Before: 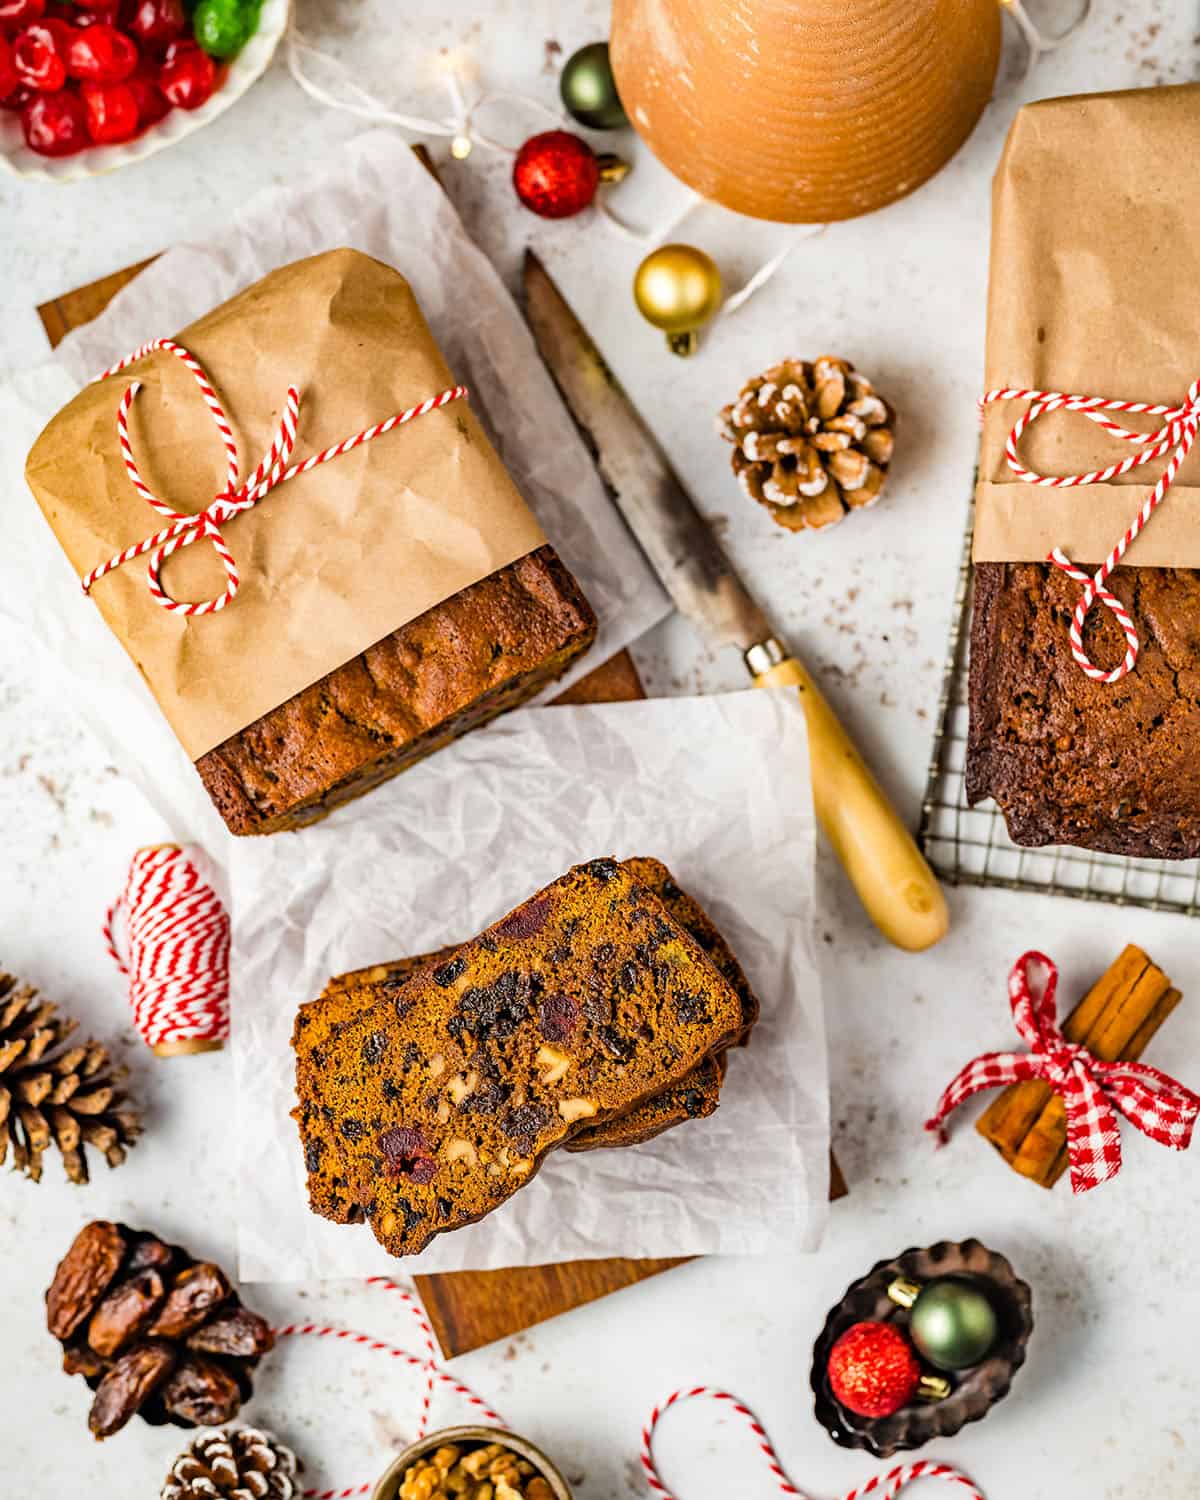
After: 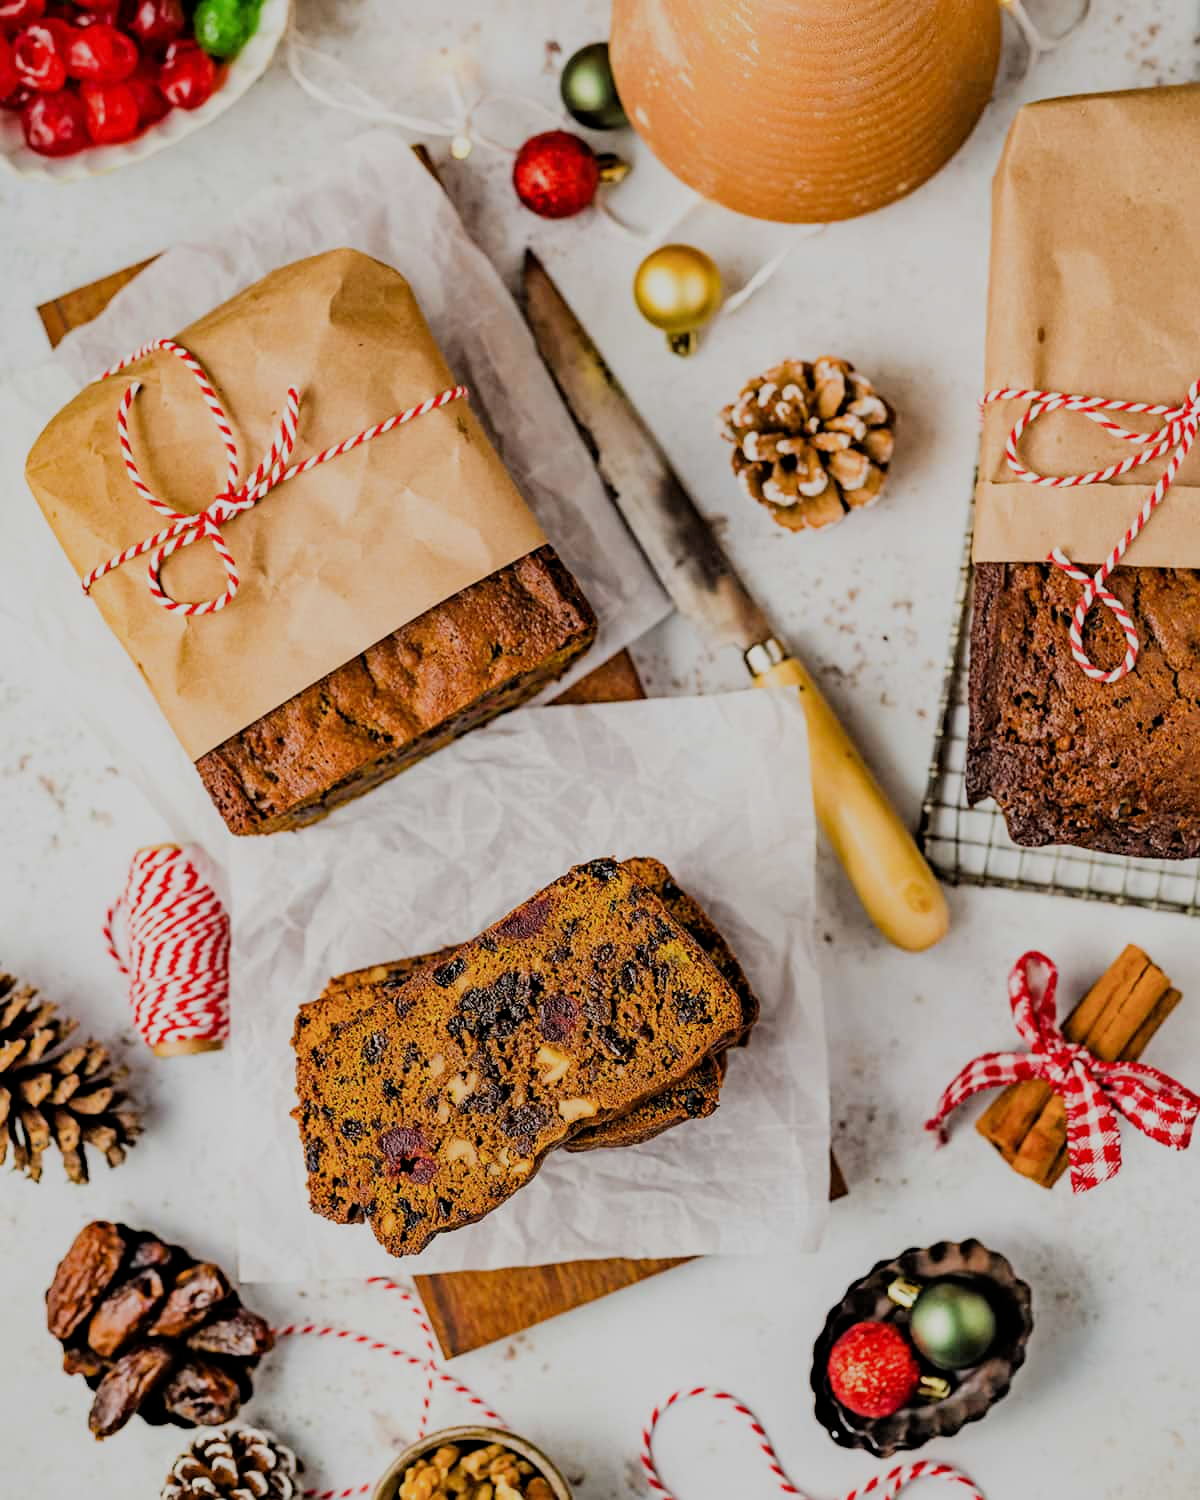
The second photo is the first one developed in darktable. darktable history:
filmic rgb: black relative exposure -7.21 EV, white relative exposure 5.38 EV, hardness 3.03
